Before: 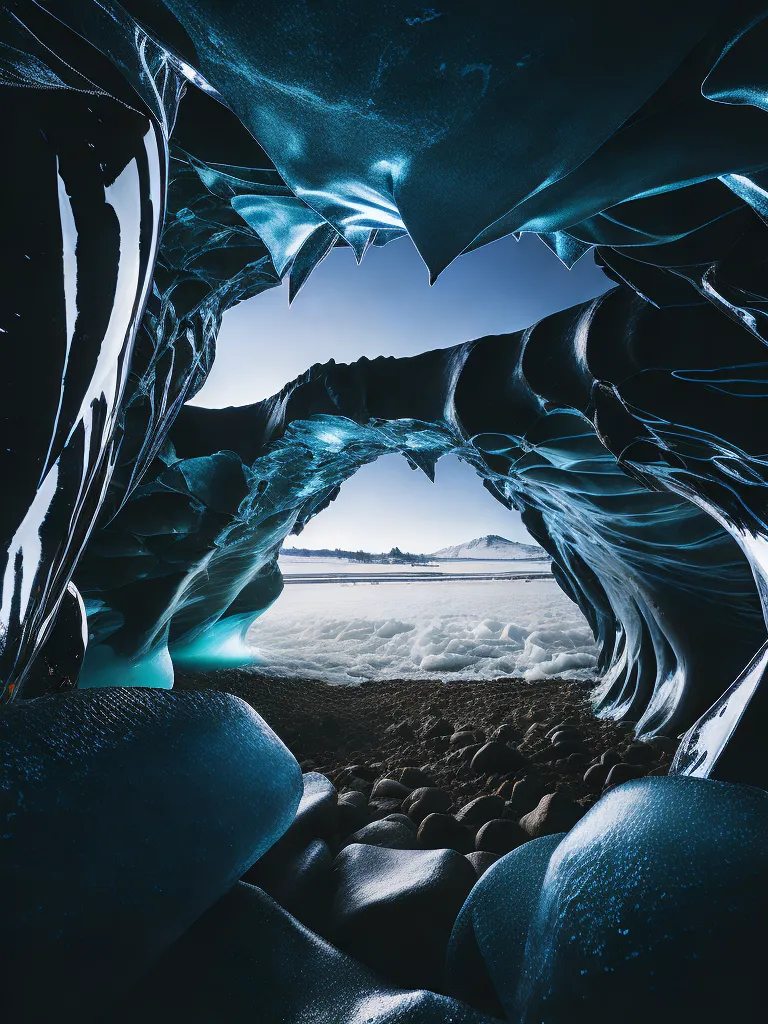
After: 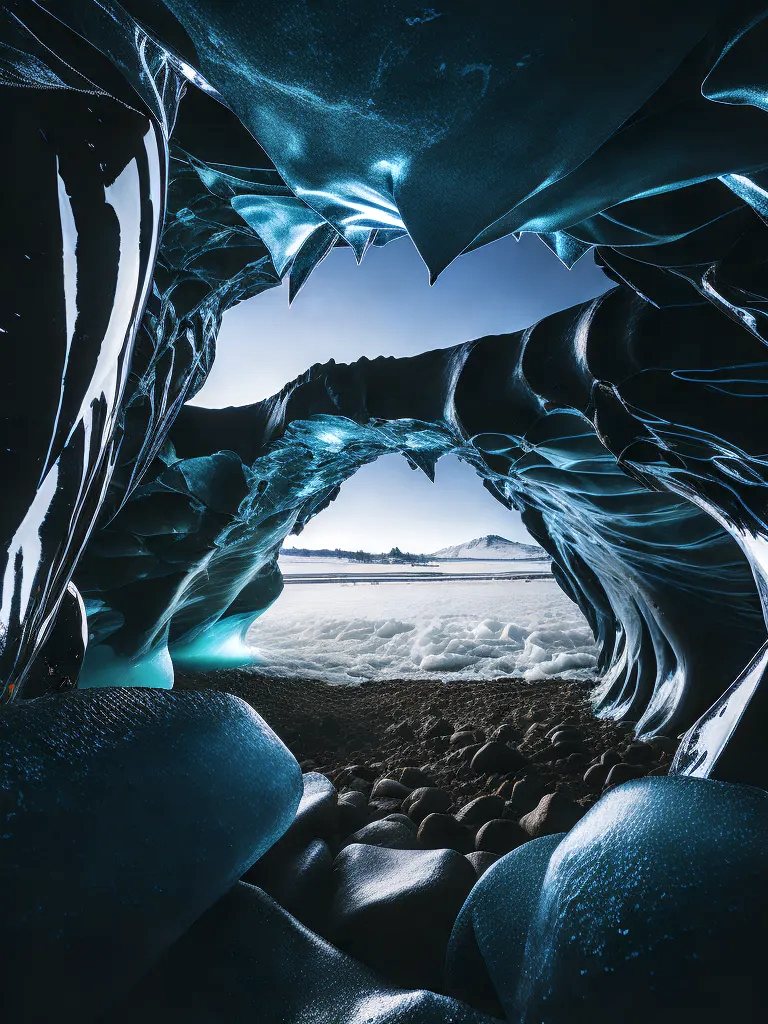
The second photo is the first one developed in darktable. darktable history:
levels: mode automatic, levels [0.129, 0.519, 0.867]
local contrast: highlights 83%, shadows 80%
